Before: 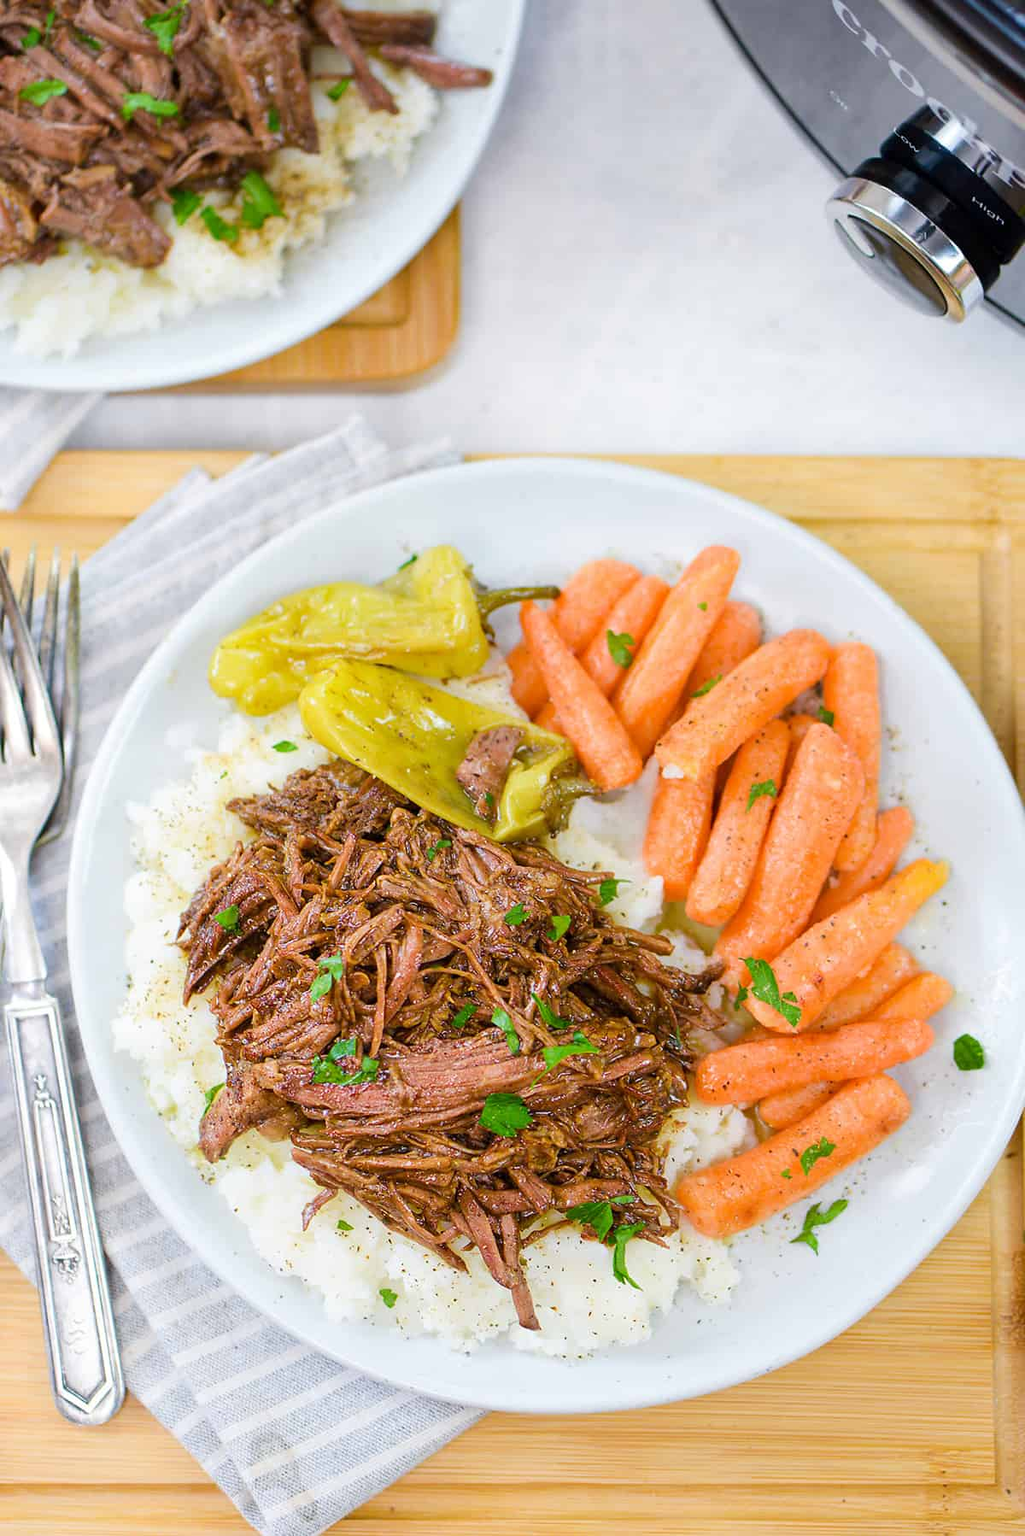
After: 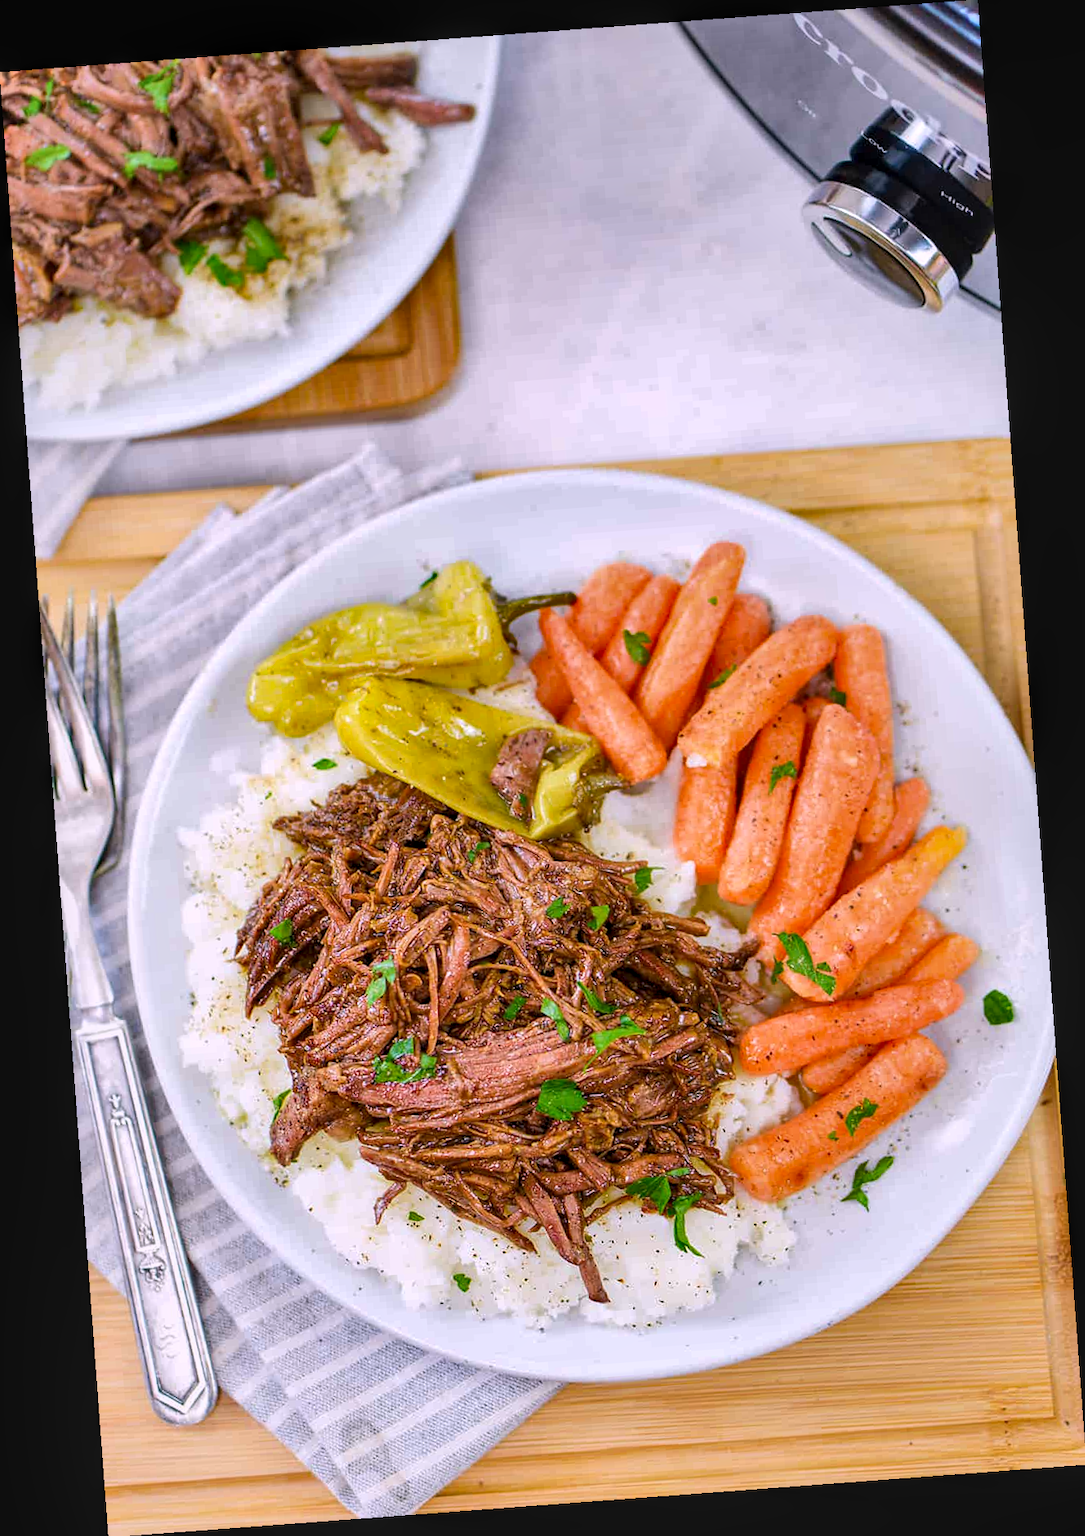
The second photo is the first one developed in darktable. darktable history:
local contrast: on, module defaults
shadows and highlights: soften with gaussian
white balance: red 1.05, blue 1.072
rotate and perspective: rotation -4.25°, automatic cropping off
